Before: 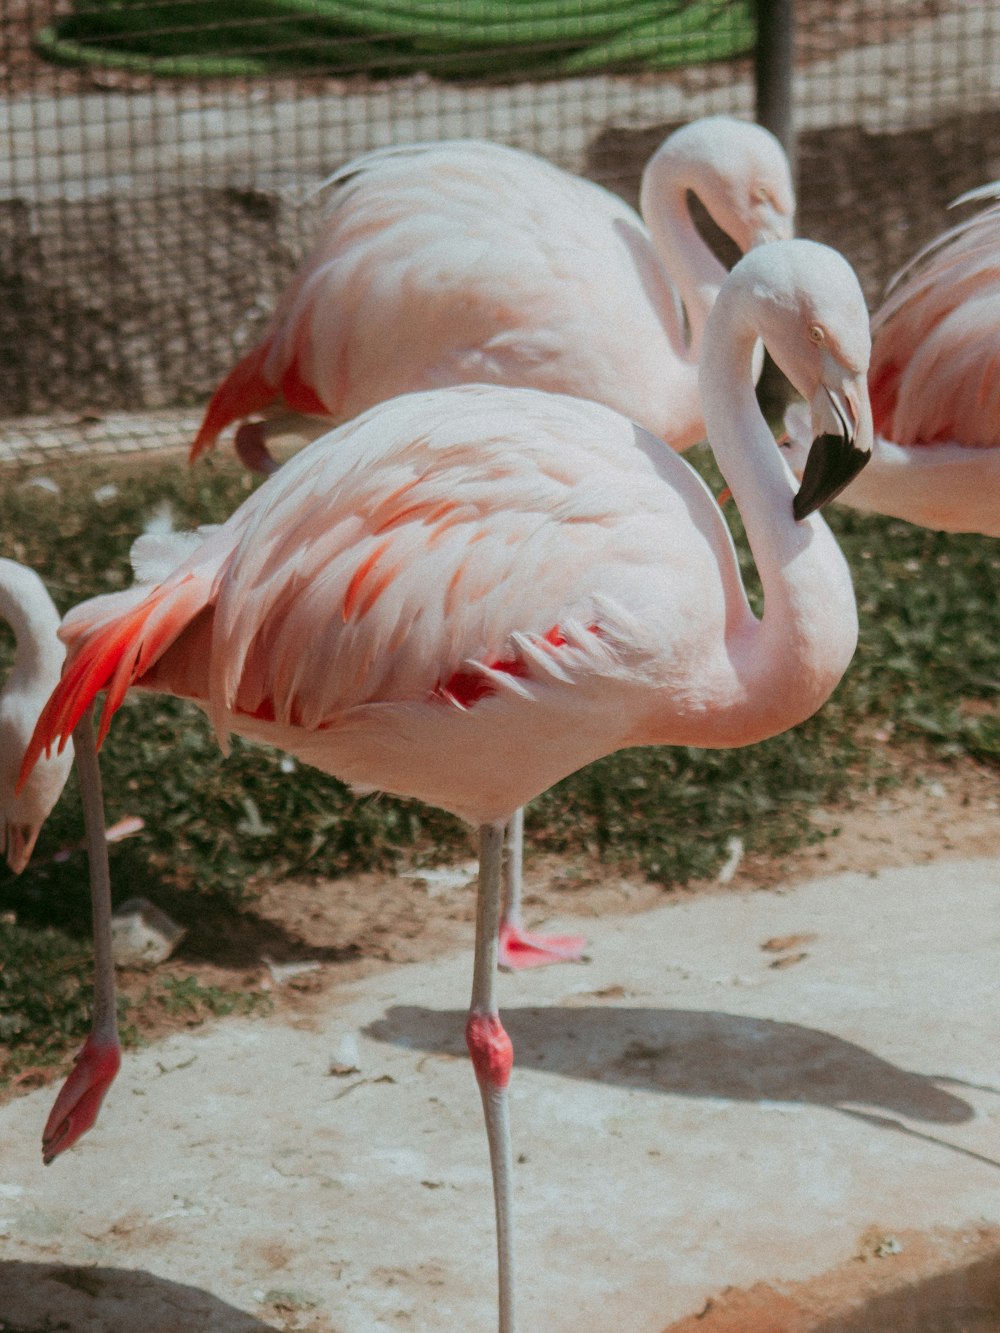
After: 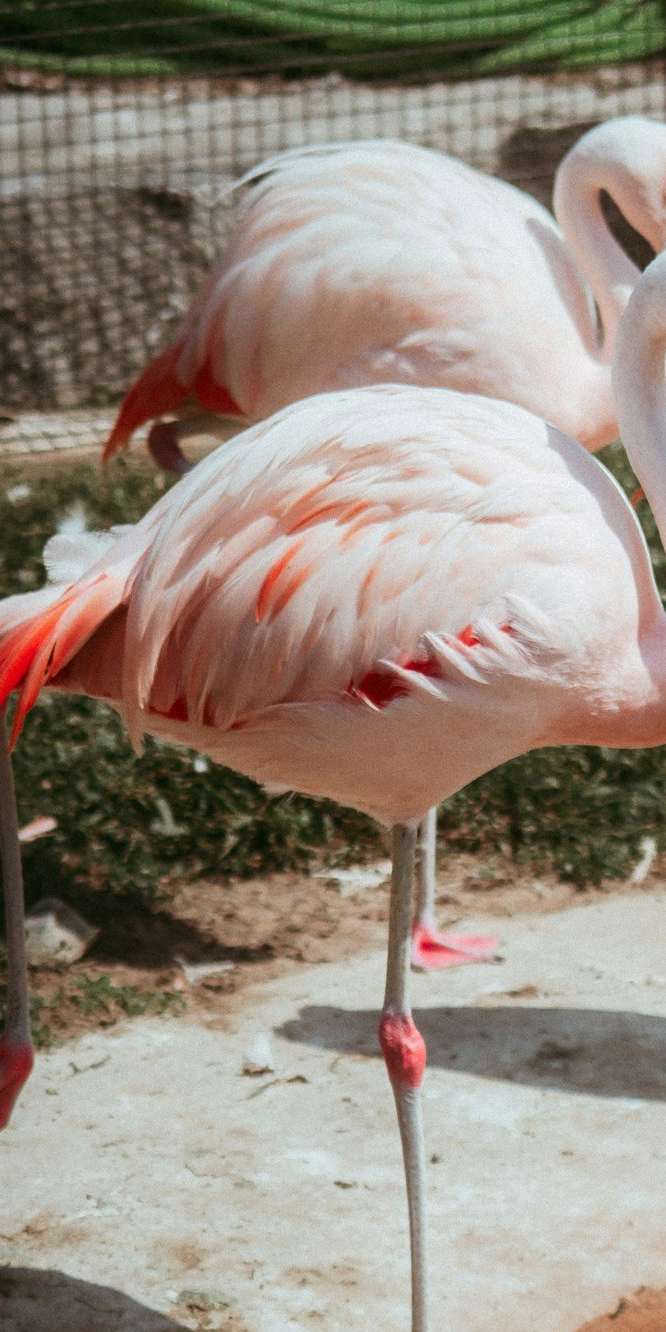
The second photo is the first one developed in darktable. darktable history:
crop and rotate: left 8.725%, right 24.598%
tone equalizer: -8 EV -0.455 EV, -7 EV -0.404 EV, -6 EV -0.346 EV, -5 EV -0.244 EV, -3 EV 0.193 EV, -2 EV 0.363 EV, -1 EV 0.382 EV, +0 EV 0.401 EV, edges refinement/feathering 500, mask exposure compensation -1.57 EV, preserve details no
